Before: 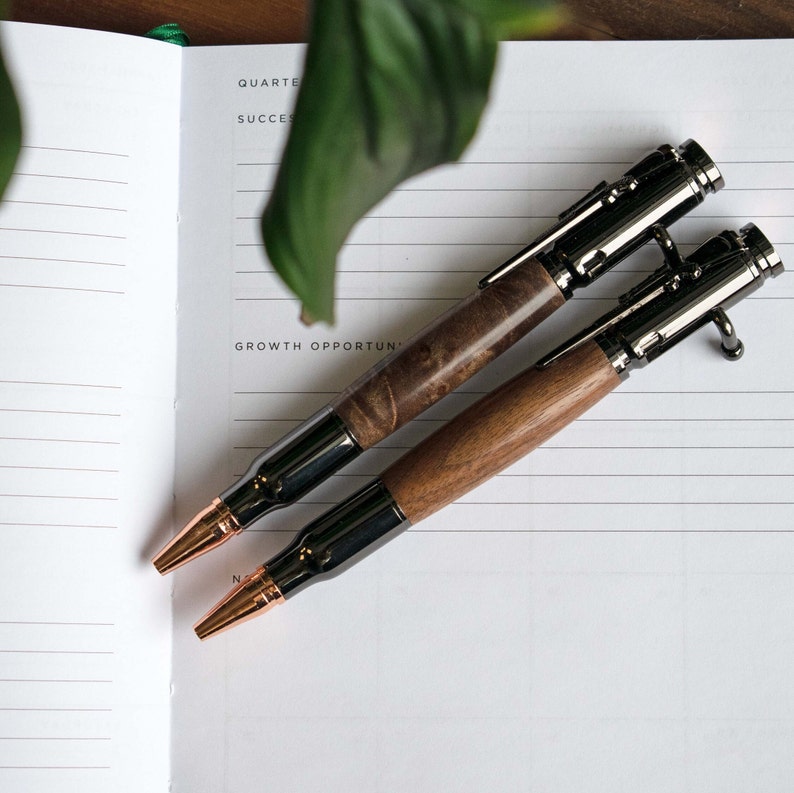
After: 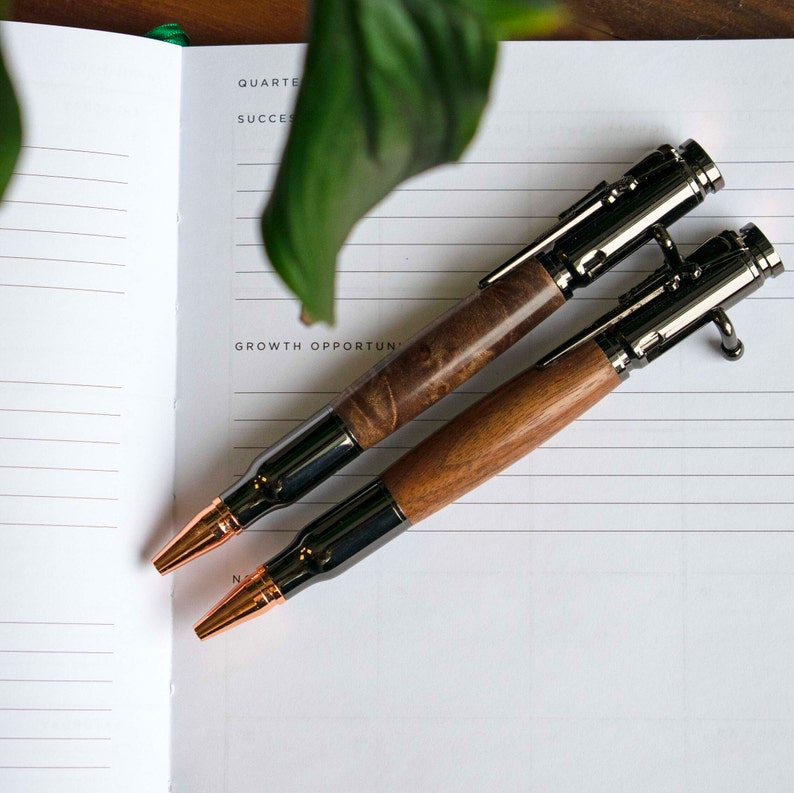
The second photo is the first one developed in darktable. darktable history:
color correction: highlights b* -0.018, saturation 1.34
